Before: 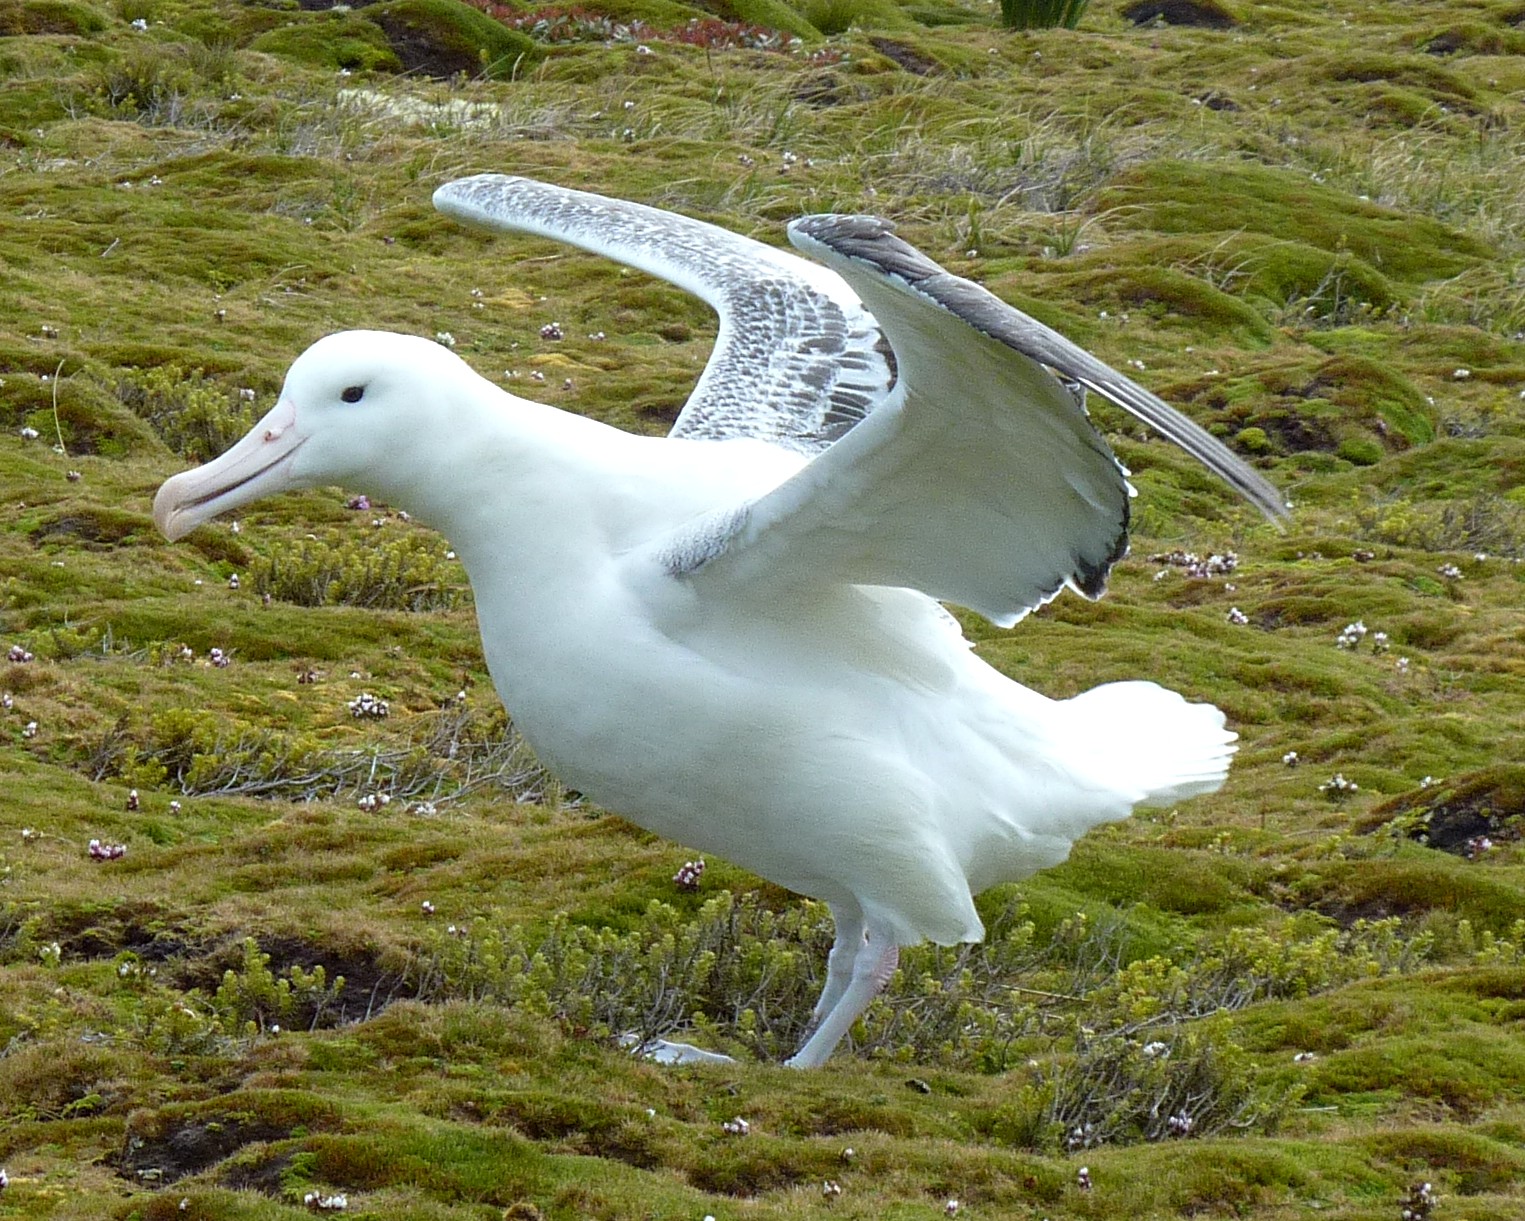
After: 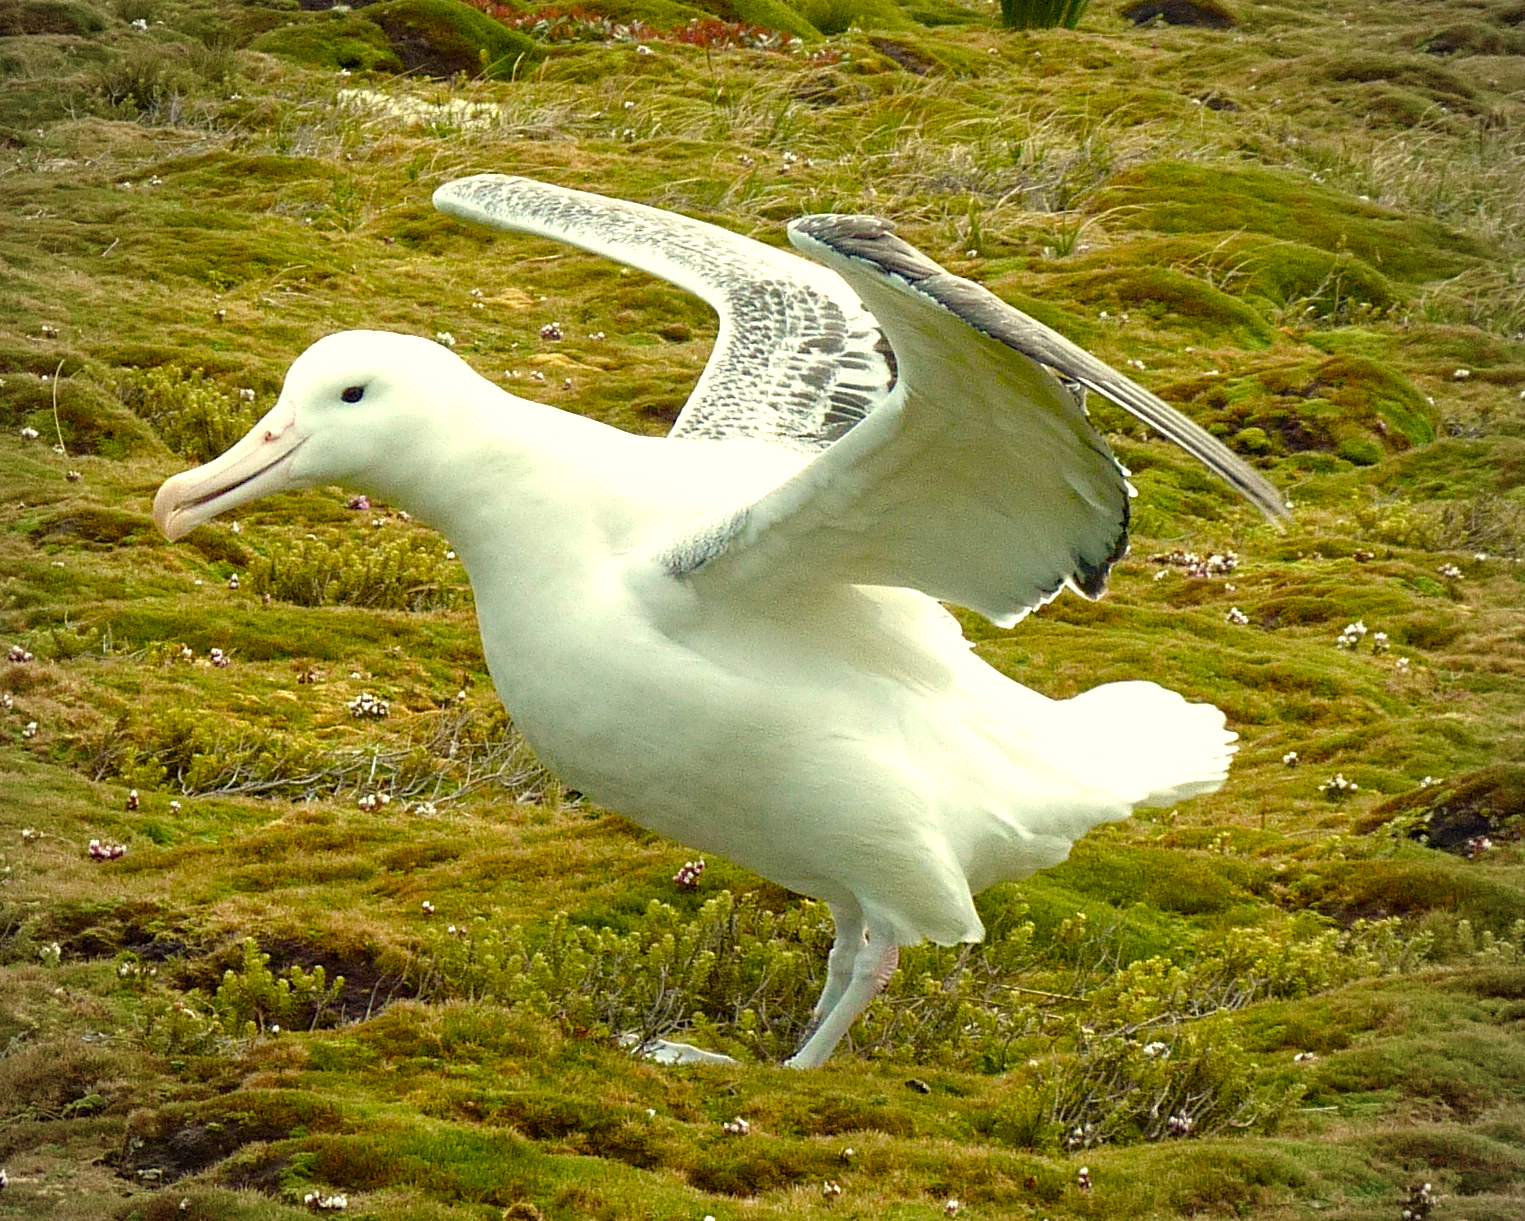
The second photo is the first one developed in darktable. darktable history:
vignetting: fall-off radius 60.92%
white balance: red 1.08, blue 0.791
haze removal: compatibility mode true, adaptive false
color balance rgb: perceptual saturation grading › global saturation 25%, perceptual saturation grading › highlights -50%, perceptual saturation grading › shadows 30%, perceptual brilliance grading › global brilliance 12%, global vibrance 20%
